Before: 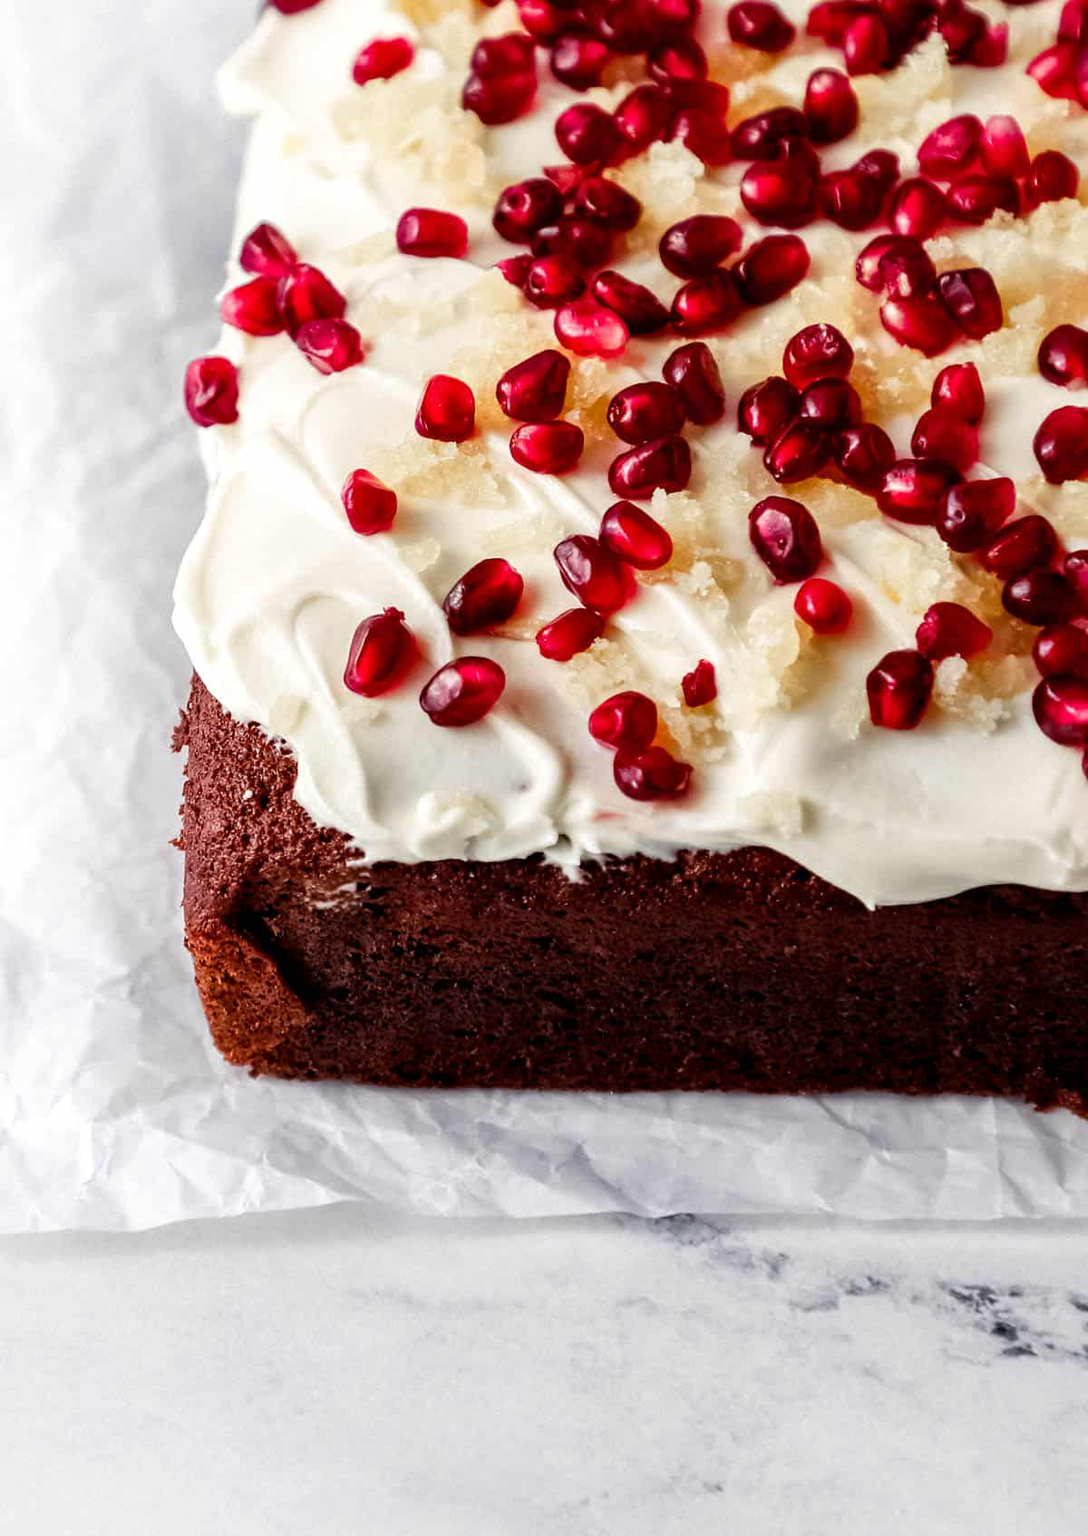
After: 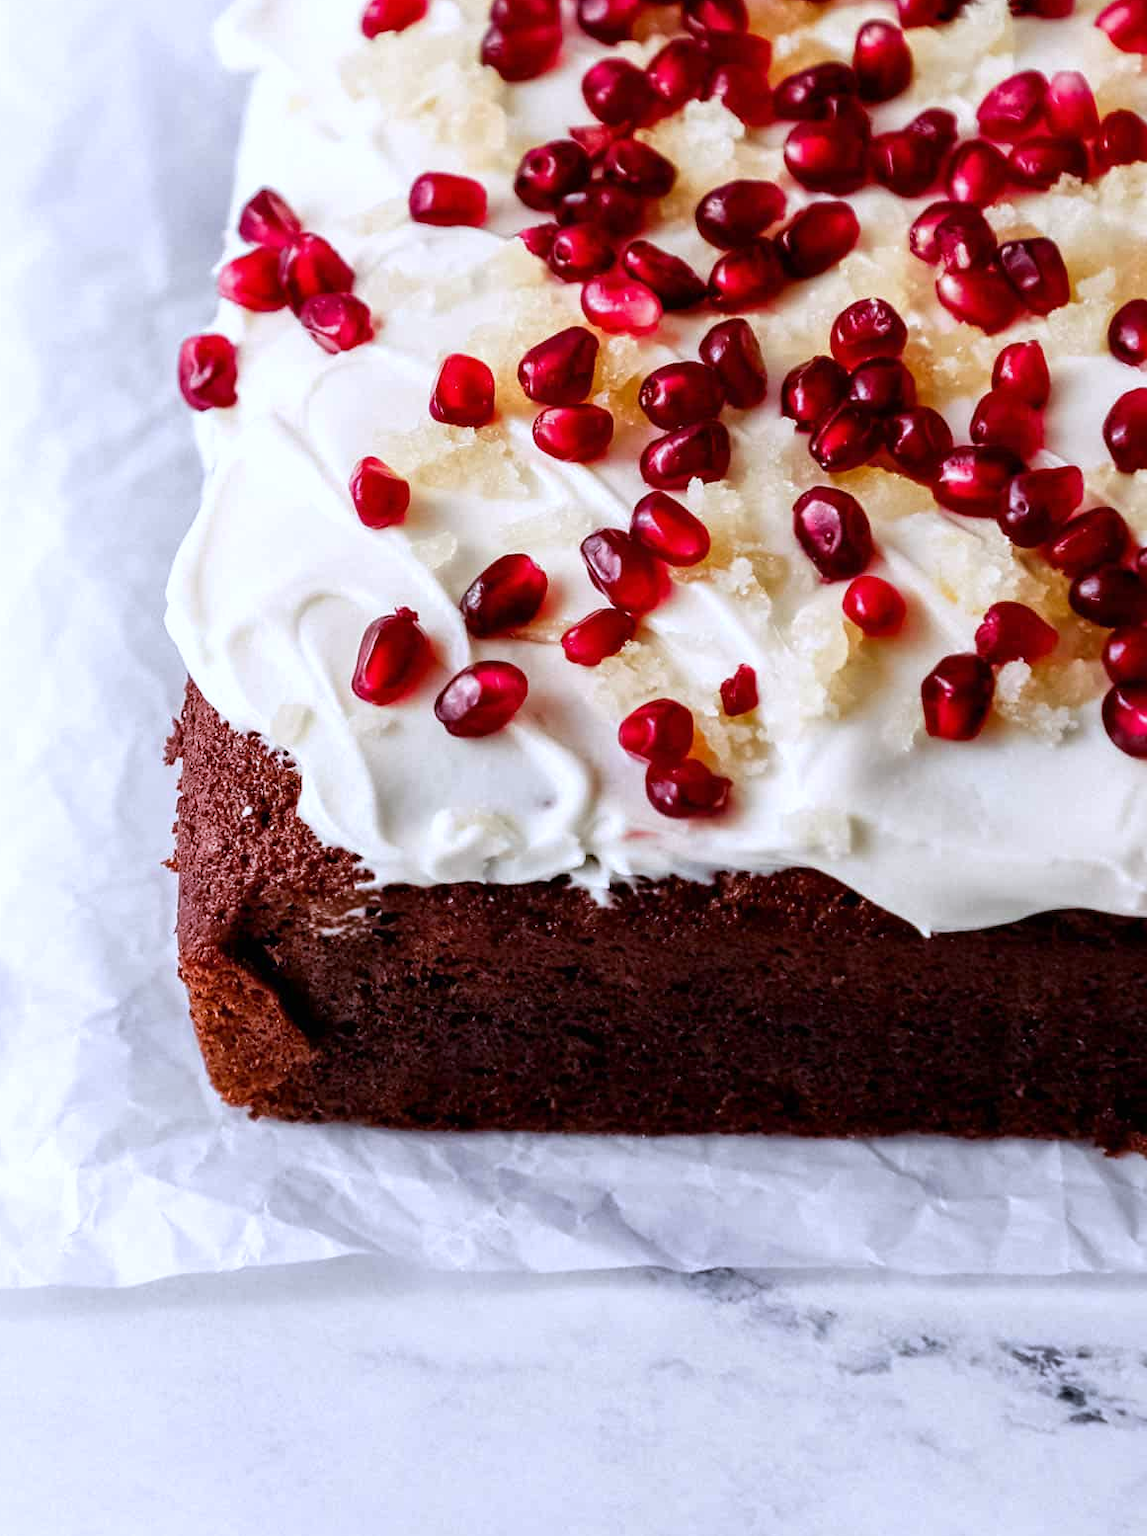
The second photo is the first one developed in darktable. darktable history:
white balance: red 0.967, blue 1.119, emerald 0.756
crop: left 1.964%, top 3.251%, right 1.122%, bottom 4.933%
